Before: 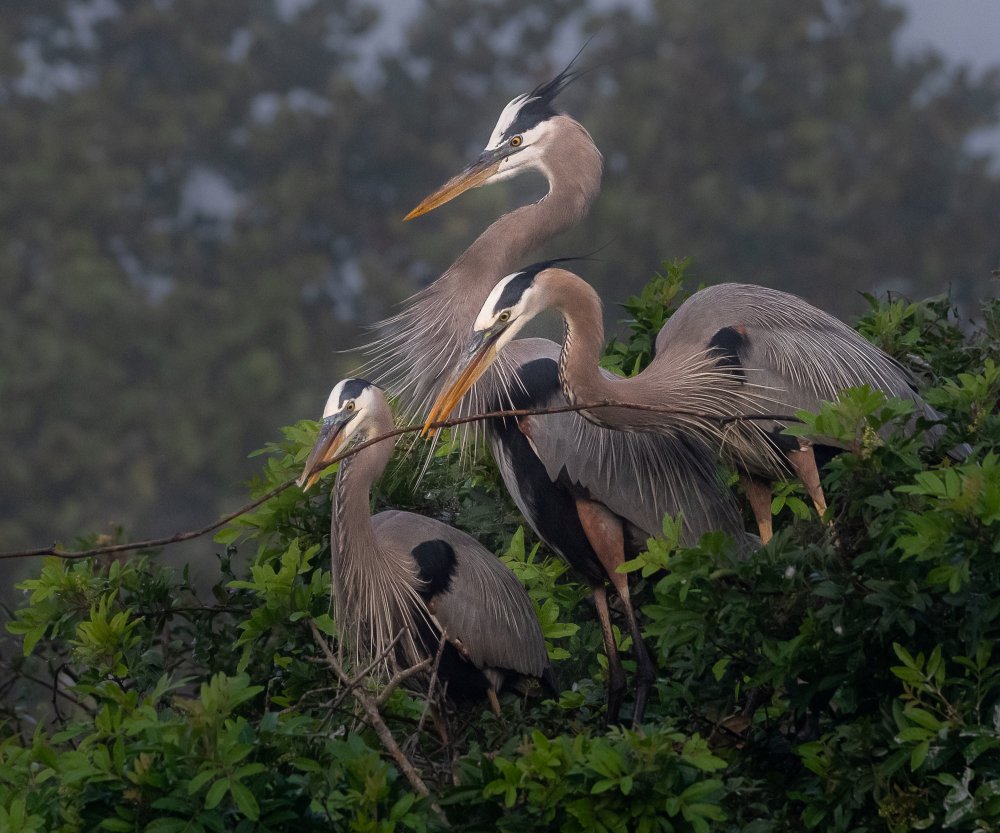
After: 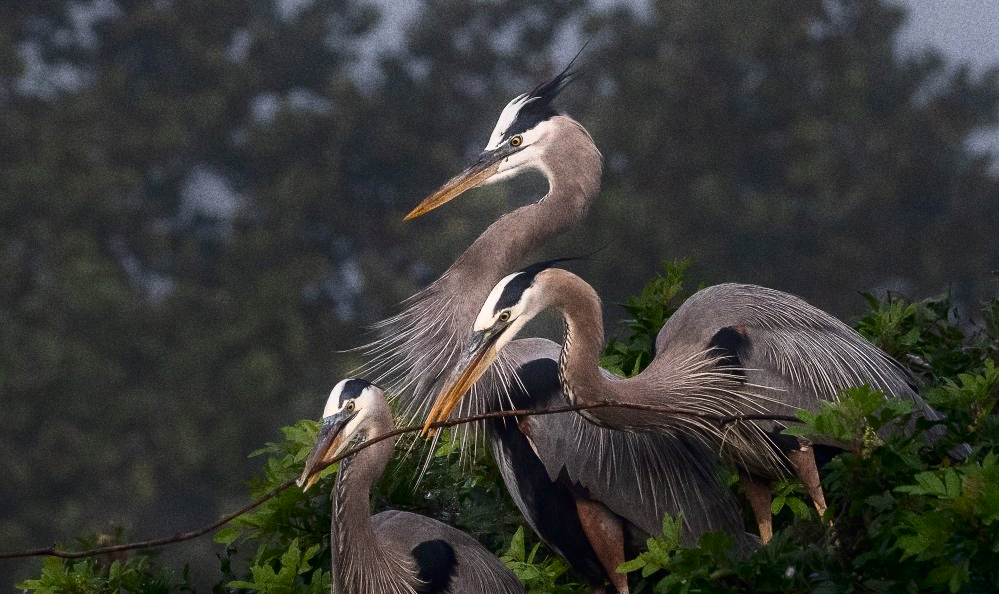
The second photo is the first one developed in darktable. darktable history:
crop: bottom 28.576%
contrast brightness saturation: contrast 0.28
grain: coarseness 0.09 ISO, strength 40%
